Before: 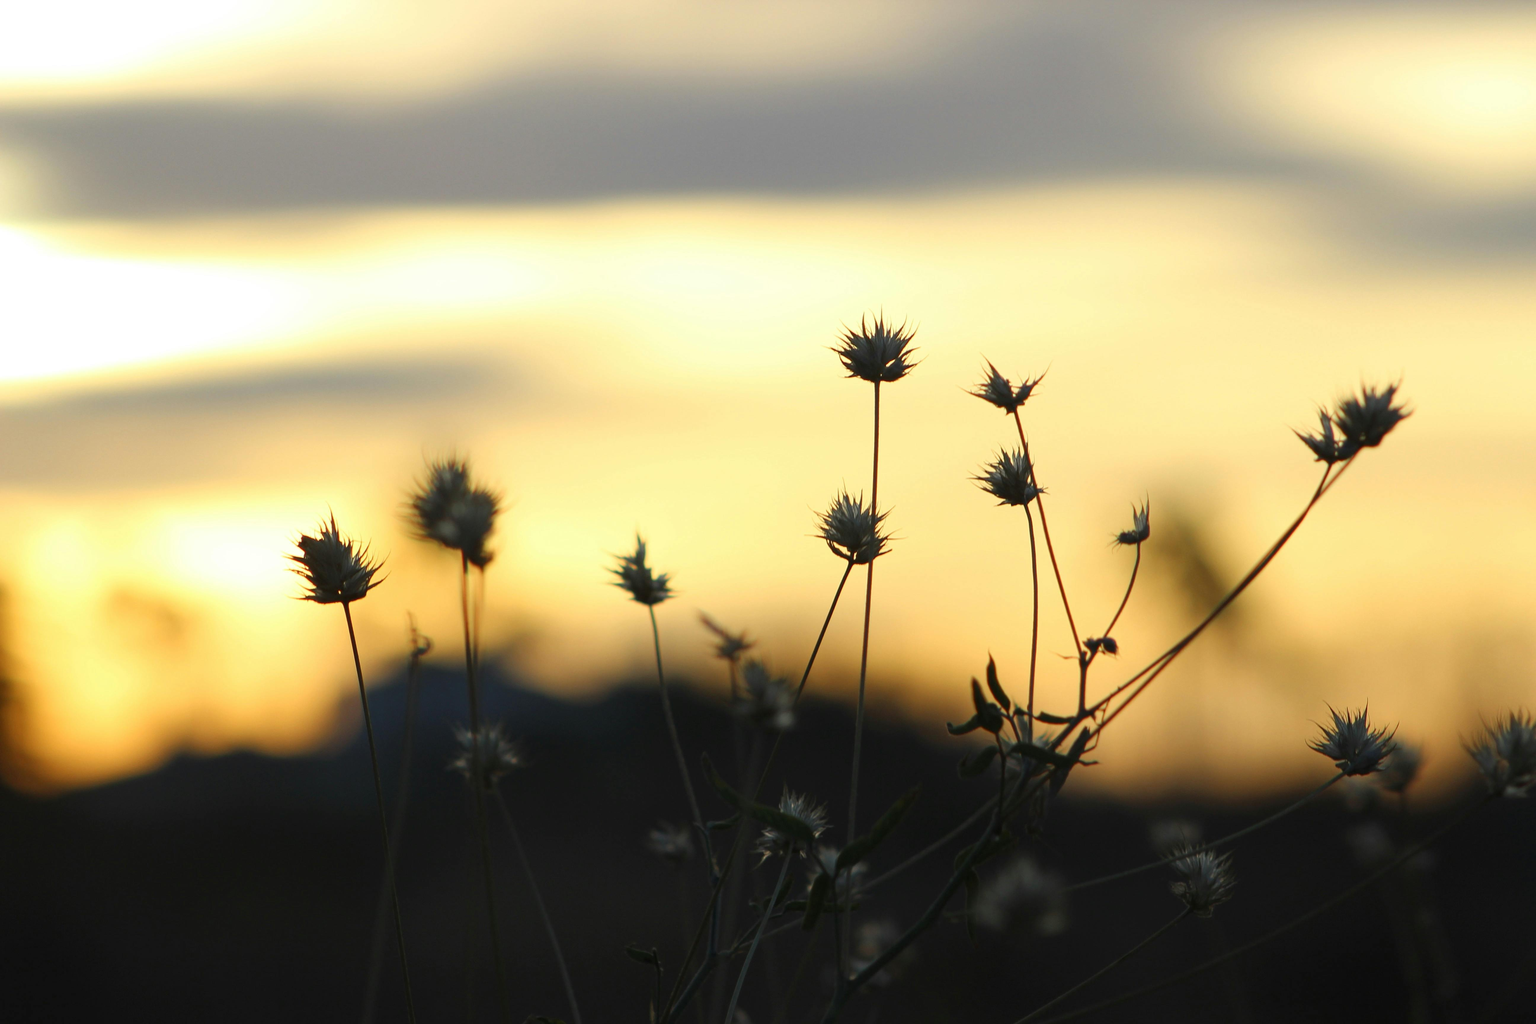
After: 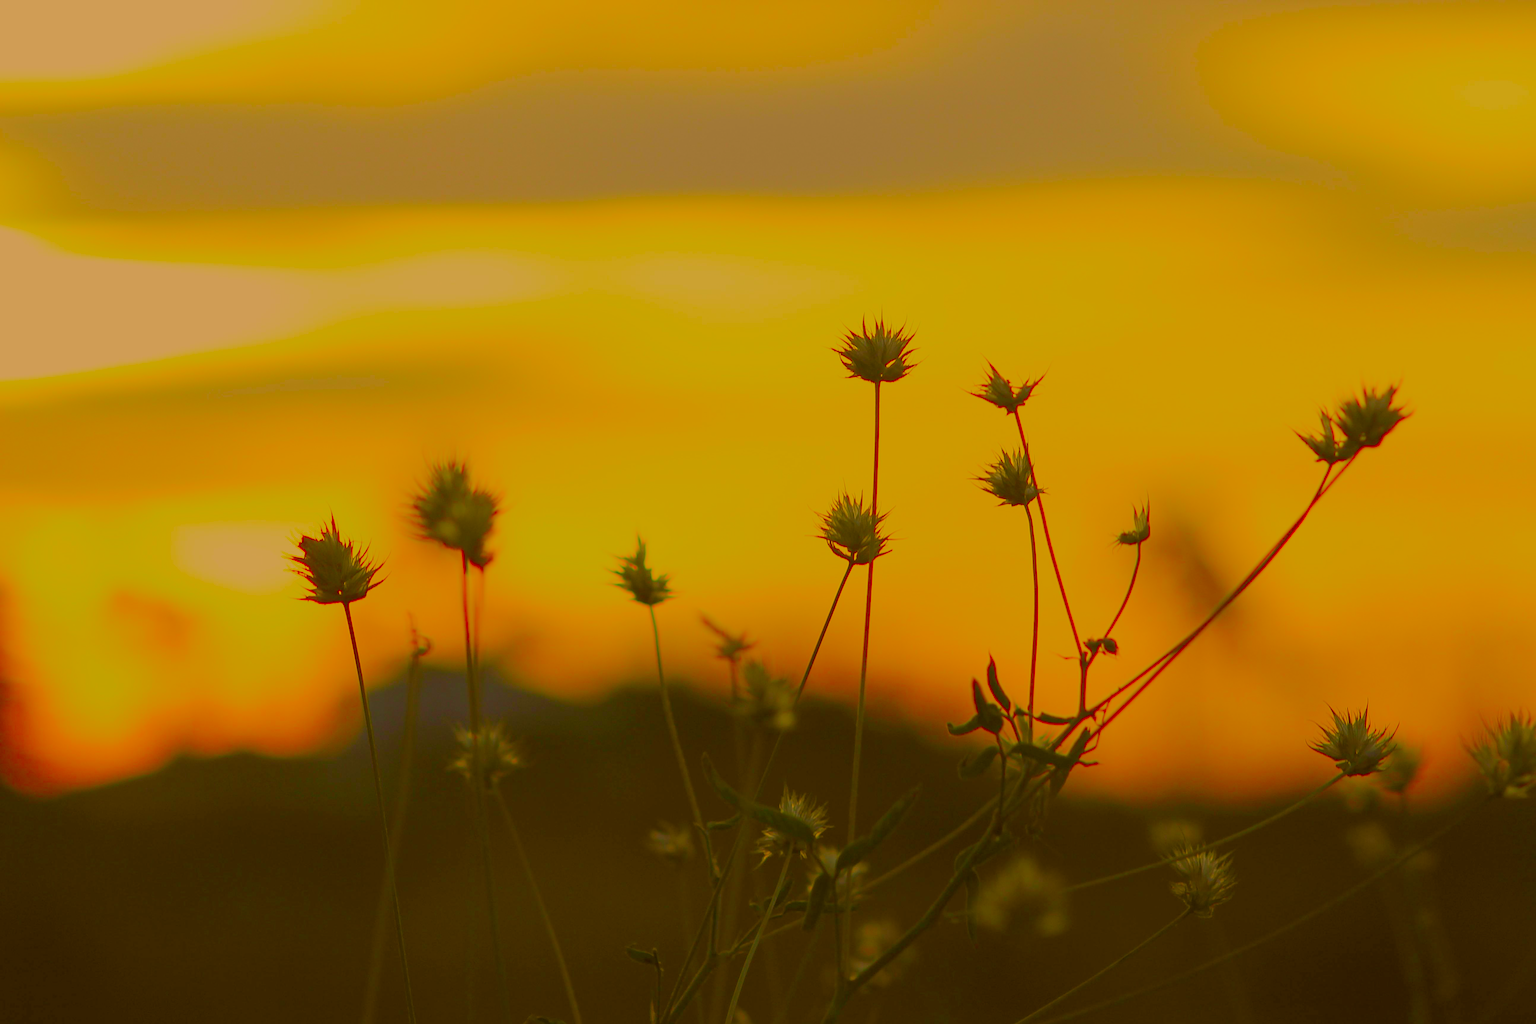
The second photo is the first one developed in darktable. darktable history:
color correction: highlights a* 10.44, highlights b* 30.04, shadows a* 2.73, shadows b* 17.51, saturation 1.72
sharpen: on, module defaults
filmic rgb: black relative exposure -14 EV, white relative exposure 8 EV, threshold 3 EV, hardness 3.74, latitude 50%, contrast 0.5, color science v5 (2021), contrast in shadows safe, contrast in highlights safe, enable highlight reconstruction true
